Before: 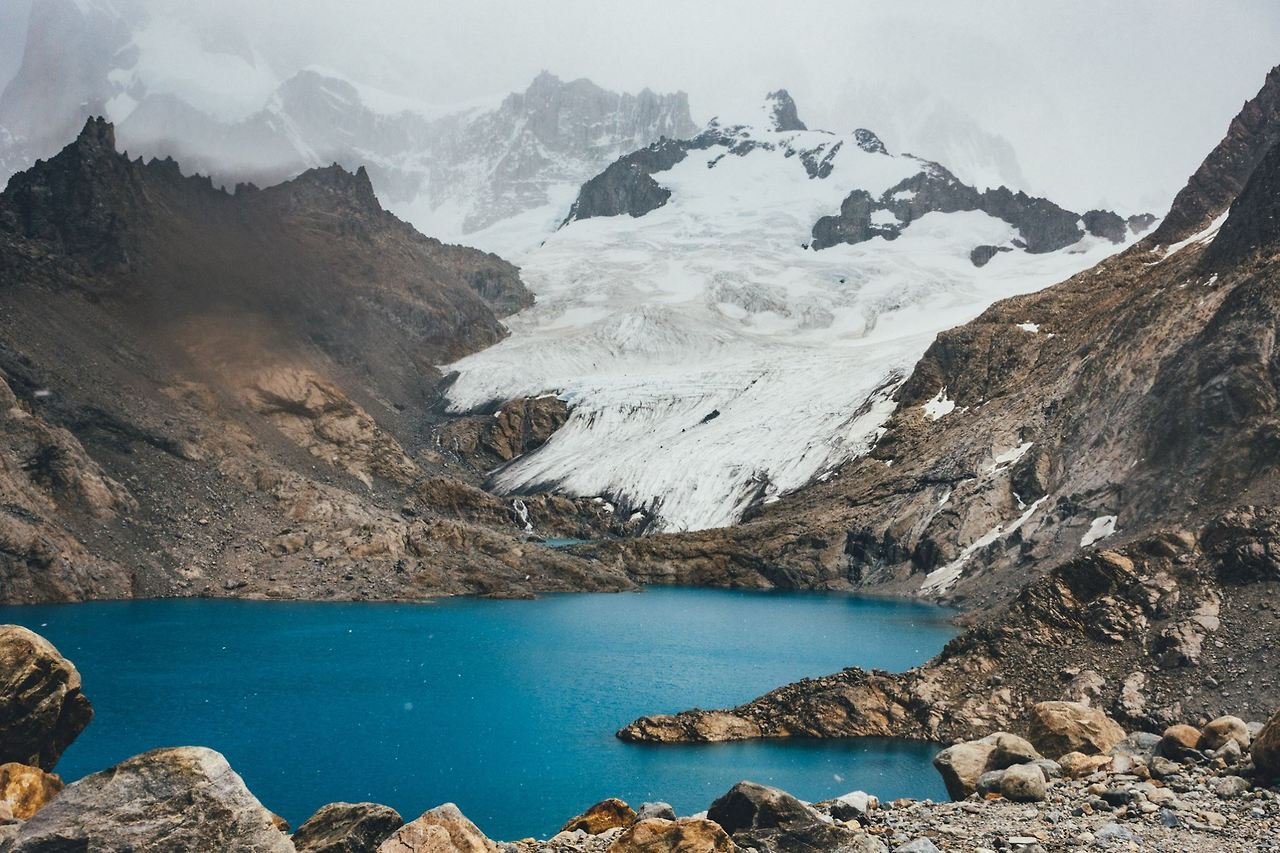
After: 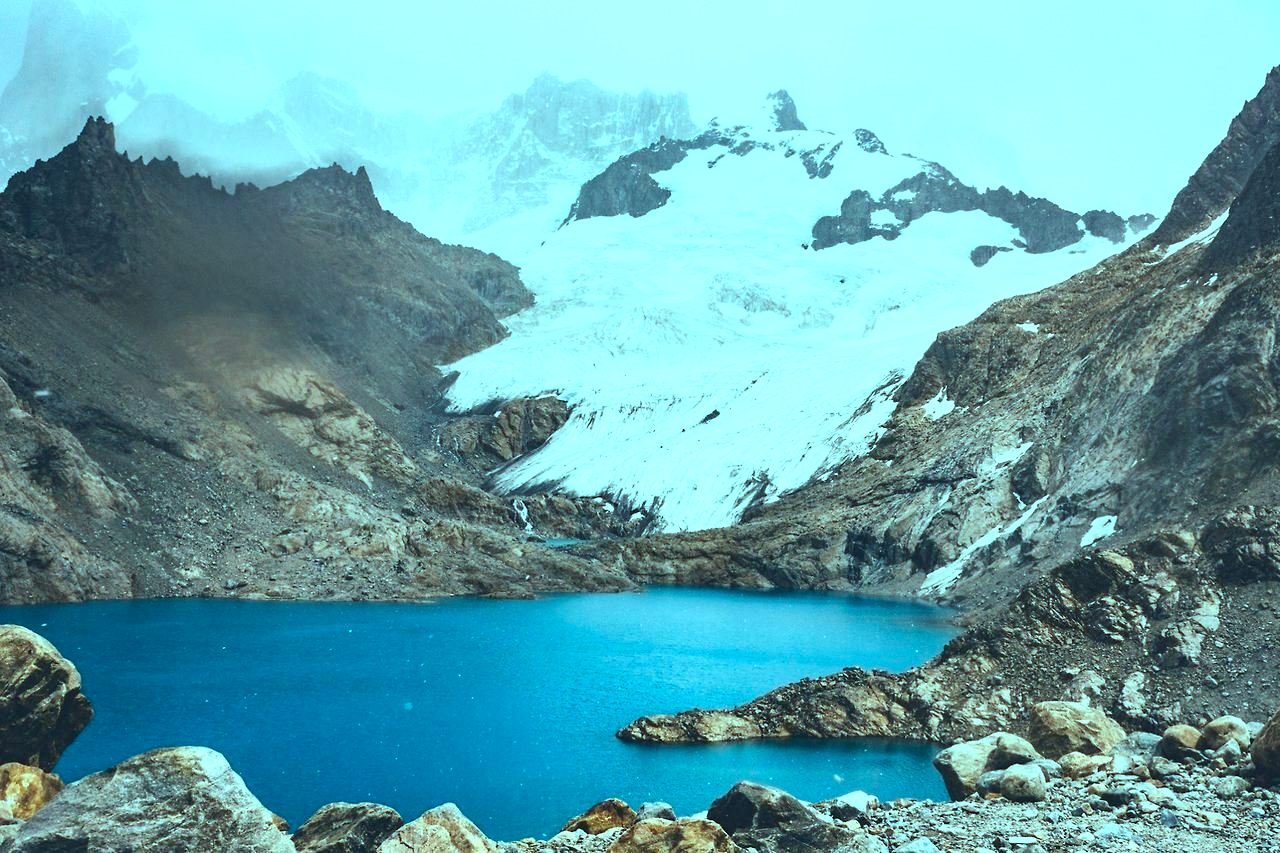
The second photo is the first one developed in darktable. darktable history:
exposure: black level correction 0.001, exposure 0.5 EV, compensate exposure bias true, compensate highlight preservation false
color balance: mode lift, gamma, gain (sRGB), lift [0.997, 0.979, 1.021, 1.011], gamma [1, 1.084, 0.916, 0.998], gain [1, 0.87, 1.13, 1.101], contrast 4.55%, contrast fulcrum 38.24%, output saturation 104.09%
color correction: highlights a* -10.04, highlights b* -10.37
